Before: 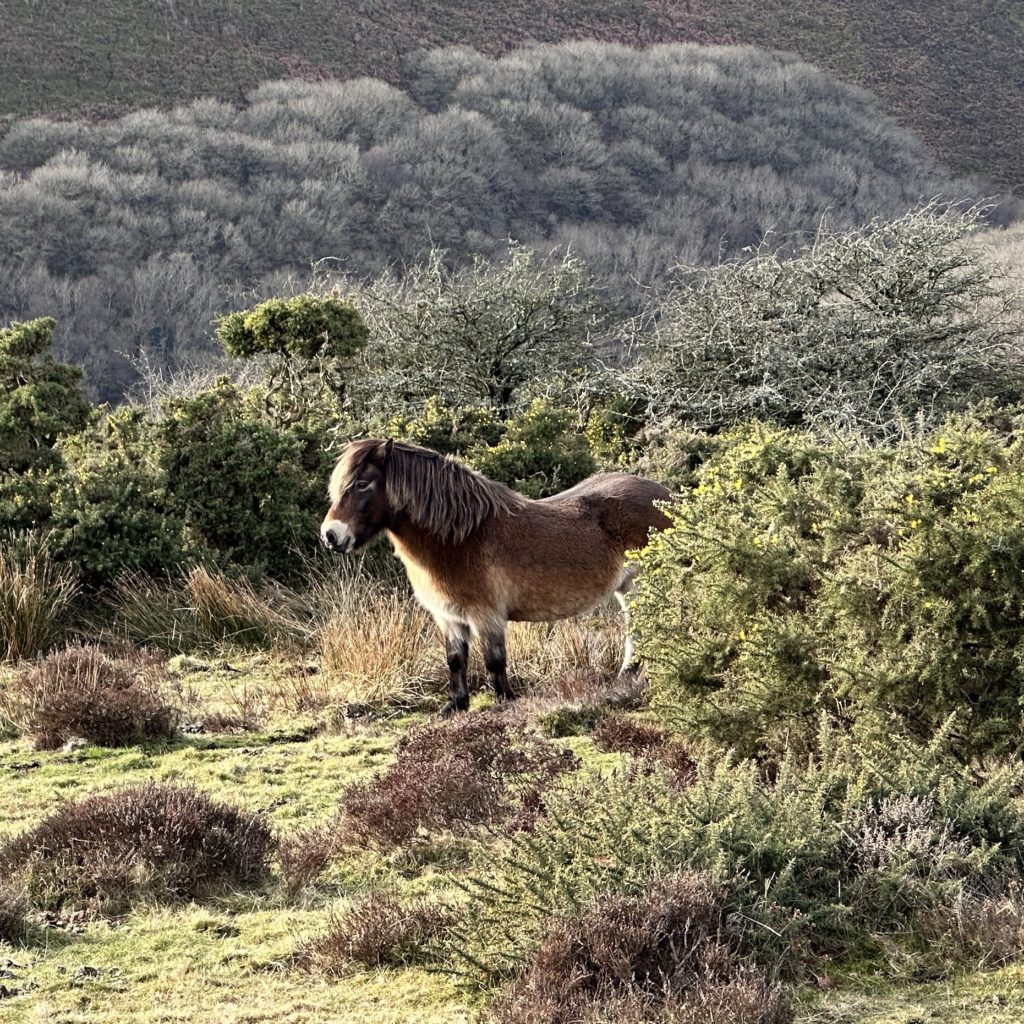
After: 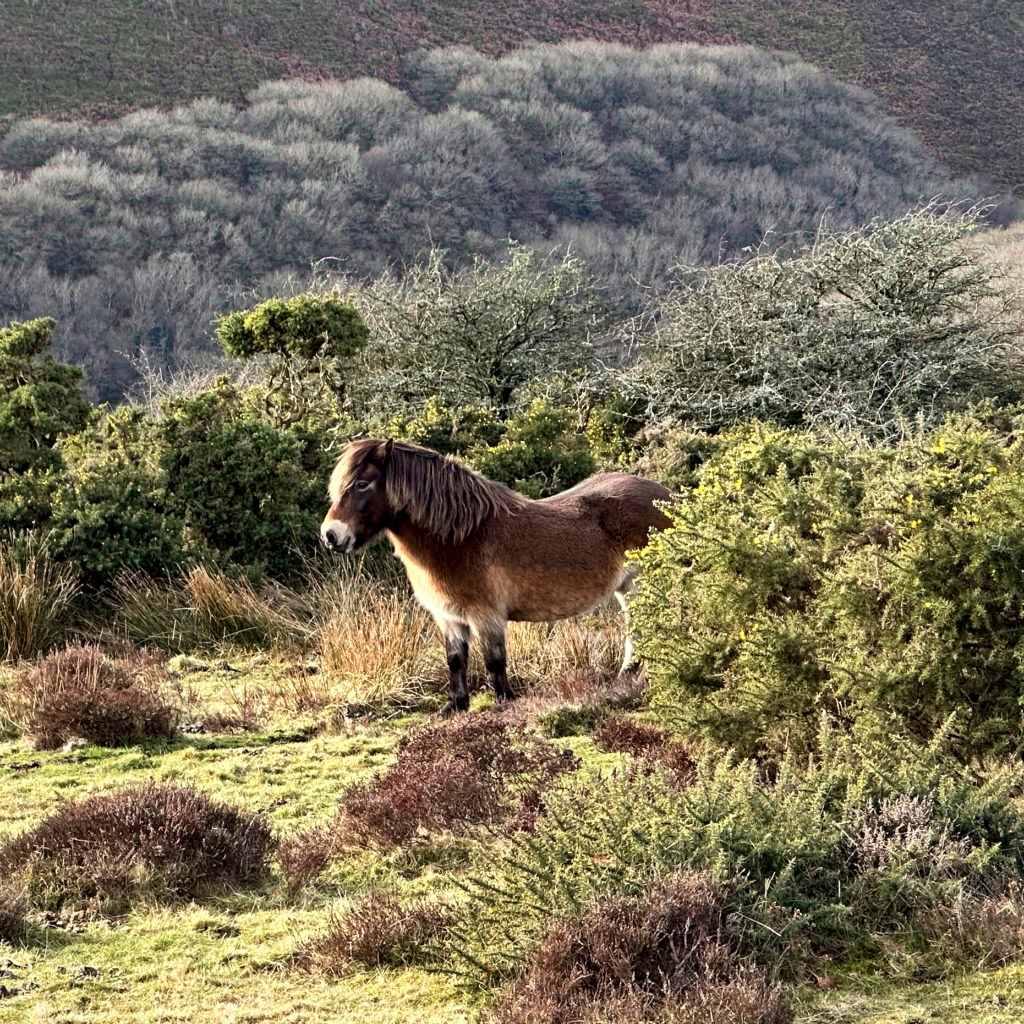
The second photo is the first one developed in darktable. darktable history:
tone equalizer: on, module defaults
local contrast: mode bilateral grid, contrast 20, coarseness 50, detail 120%, midtone range 0.2
velvia: on, module defaults
